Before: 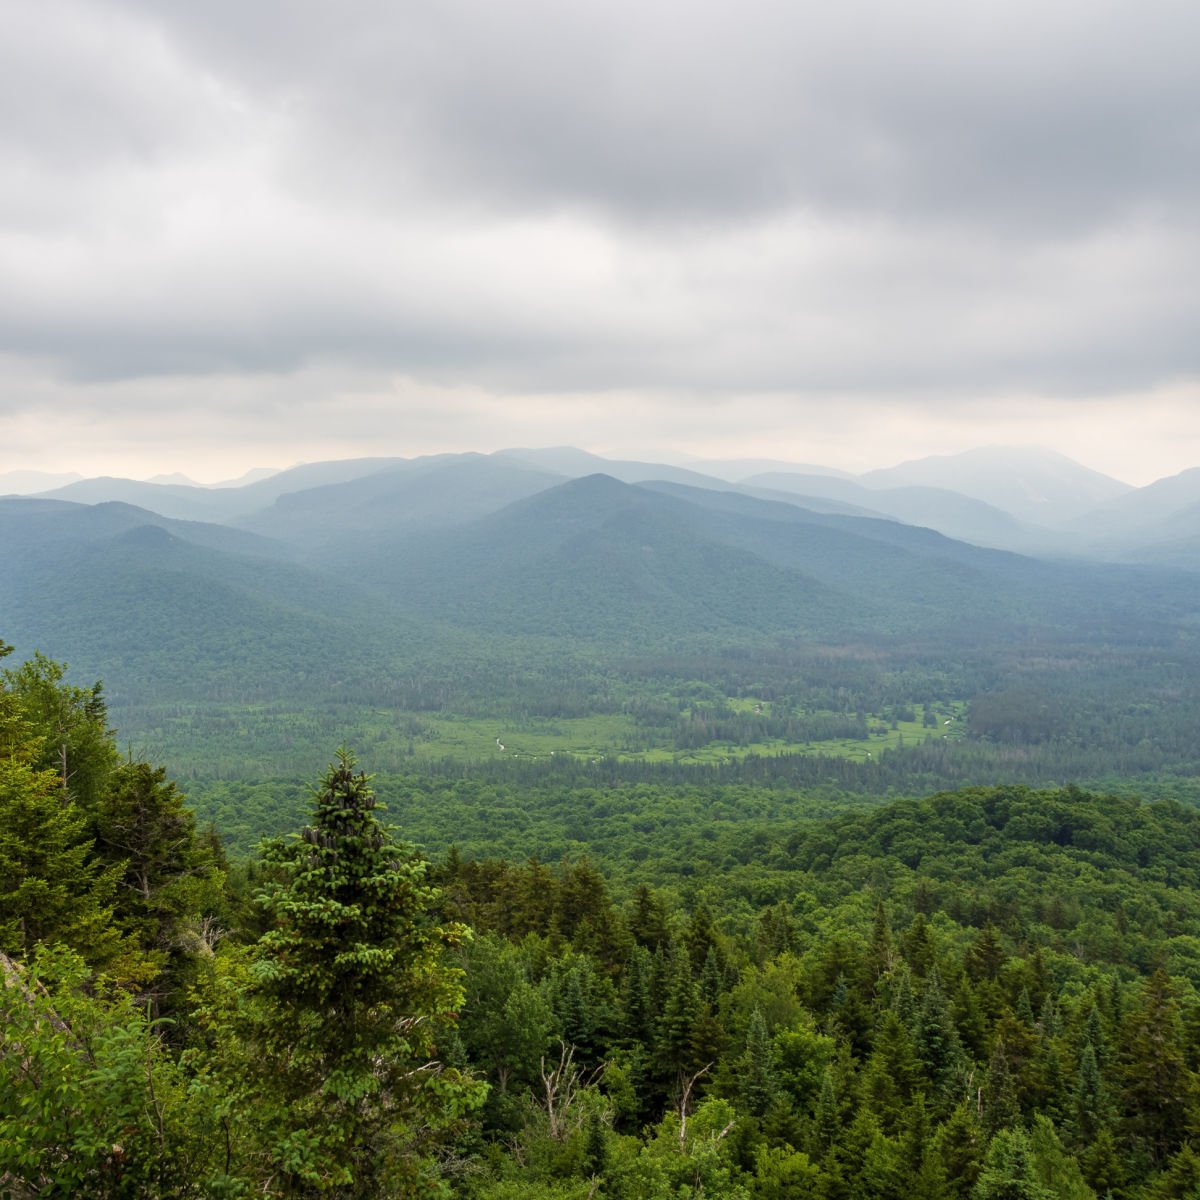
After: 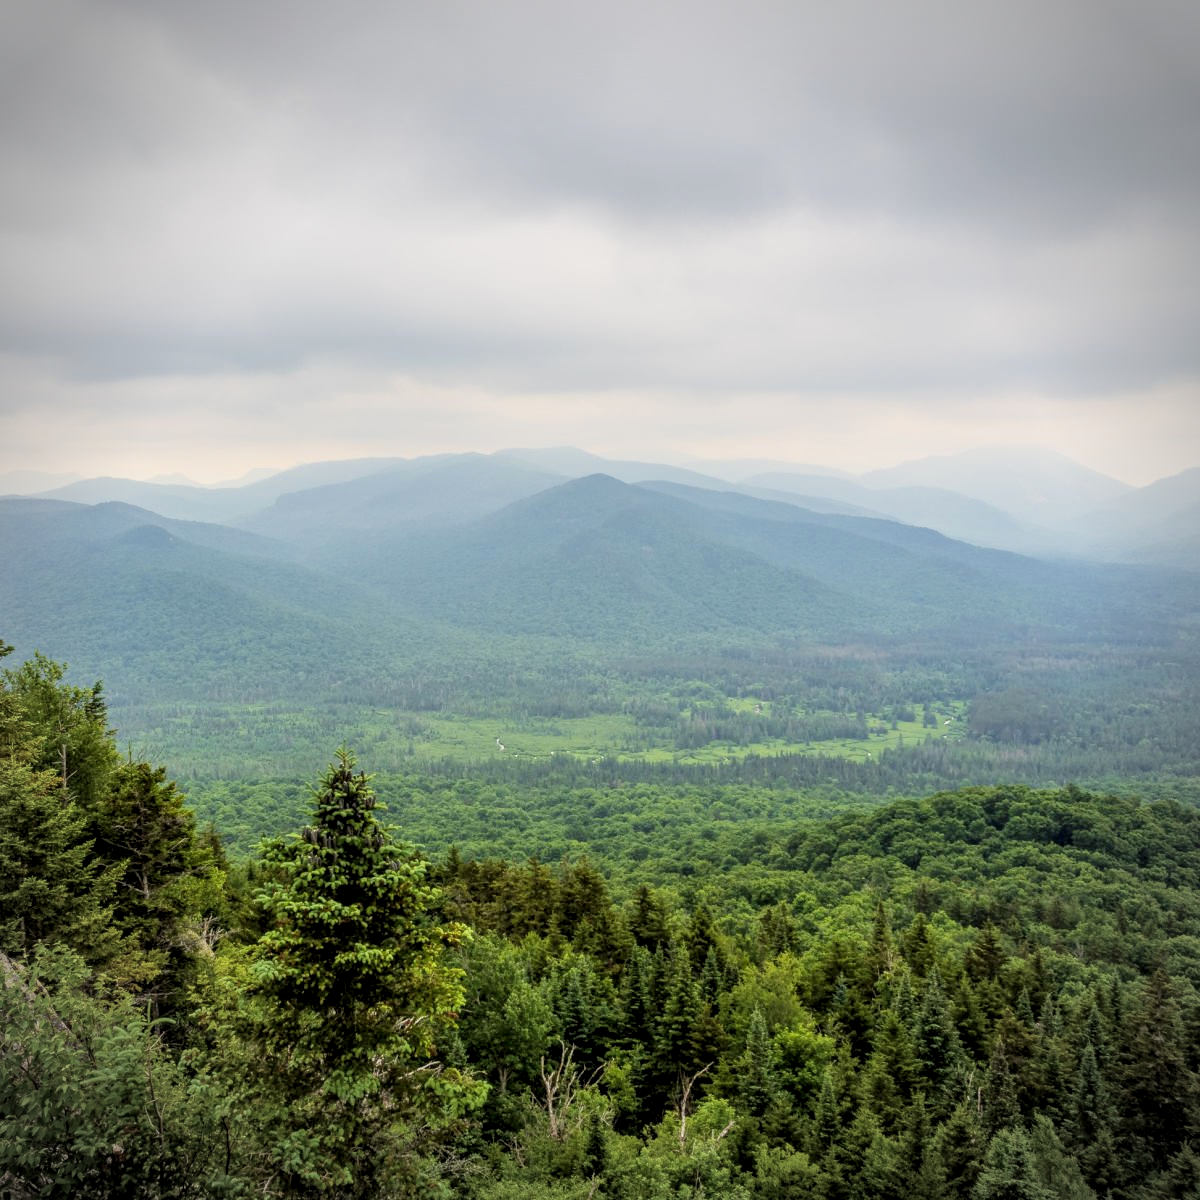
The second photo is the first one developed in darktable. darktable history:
local contrast: detail 130%
exposure: exposure 0.608 EV, compensate highlight preservation false
vignetting: unbound false
filmic rgb: black relative exposure -7.65 EV, white relative exposure 4.56 EV, hardness 3.61, color science v6 (2022)
